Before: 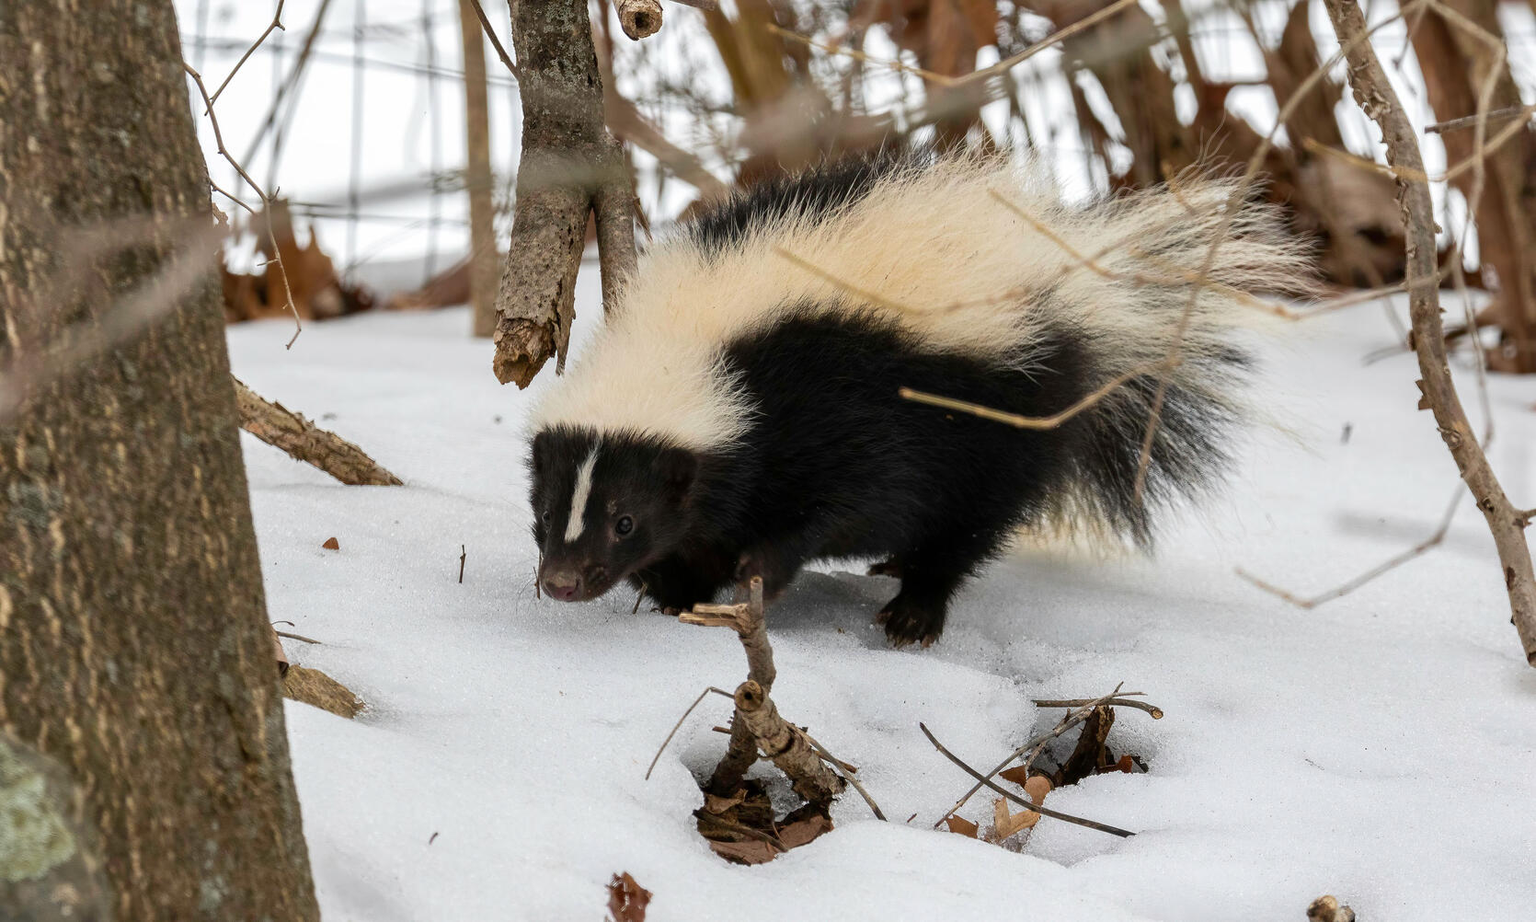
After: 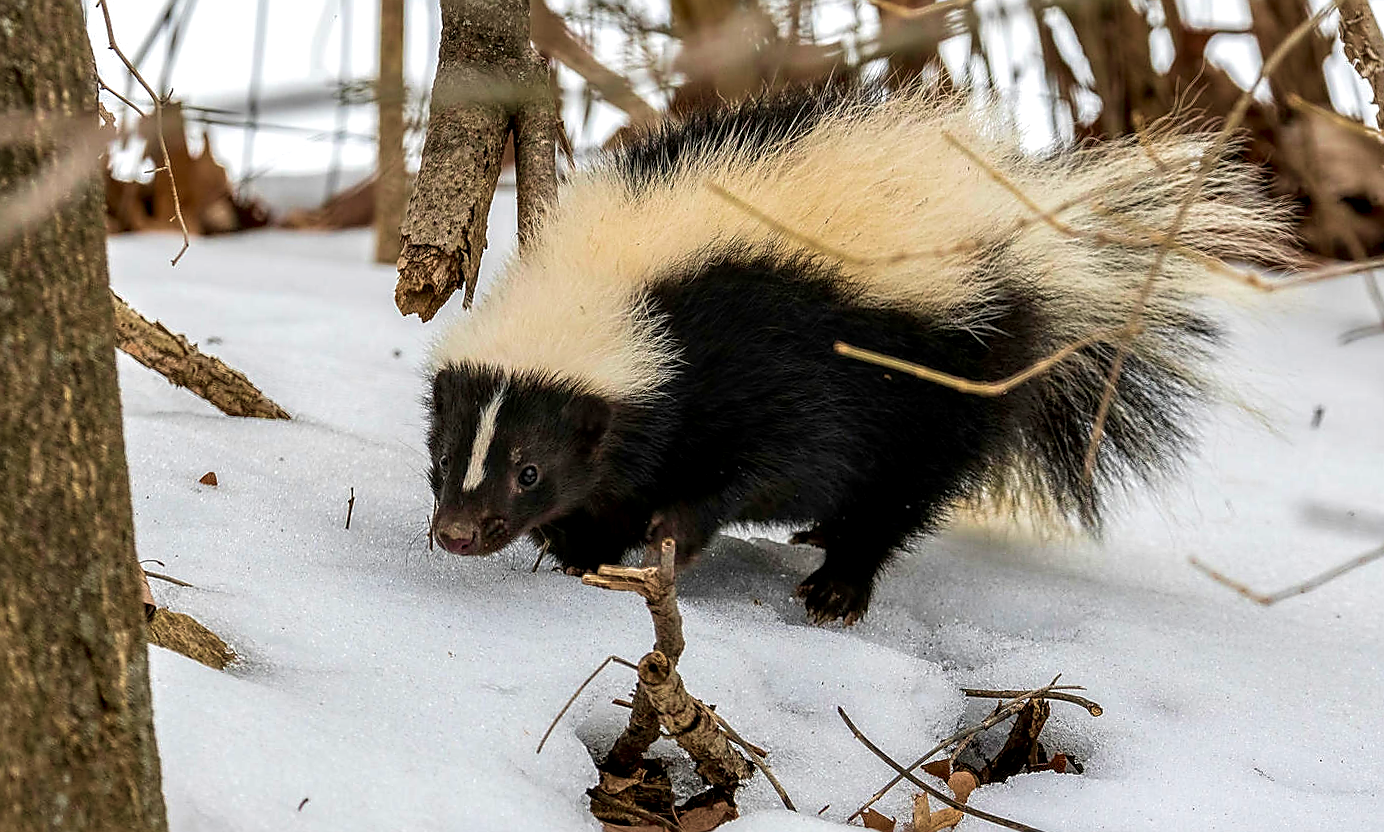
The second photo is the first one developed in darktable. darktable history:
local contrast: detail 144%
crop and rotate: angle -3.01°, left 5.288%, top 5.189%, right 4.66%, bottom 4.54%
velvia: strength 44.42%
exposure: black level correction 0.001, compensate highlight preservation false
sharpen: radius 1.375, amount 1.244, threshold 0.753
